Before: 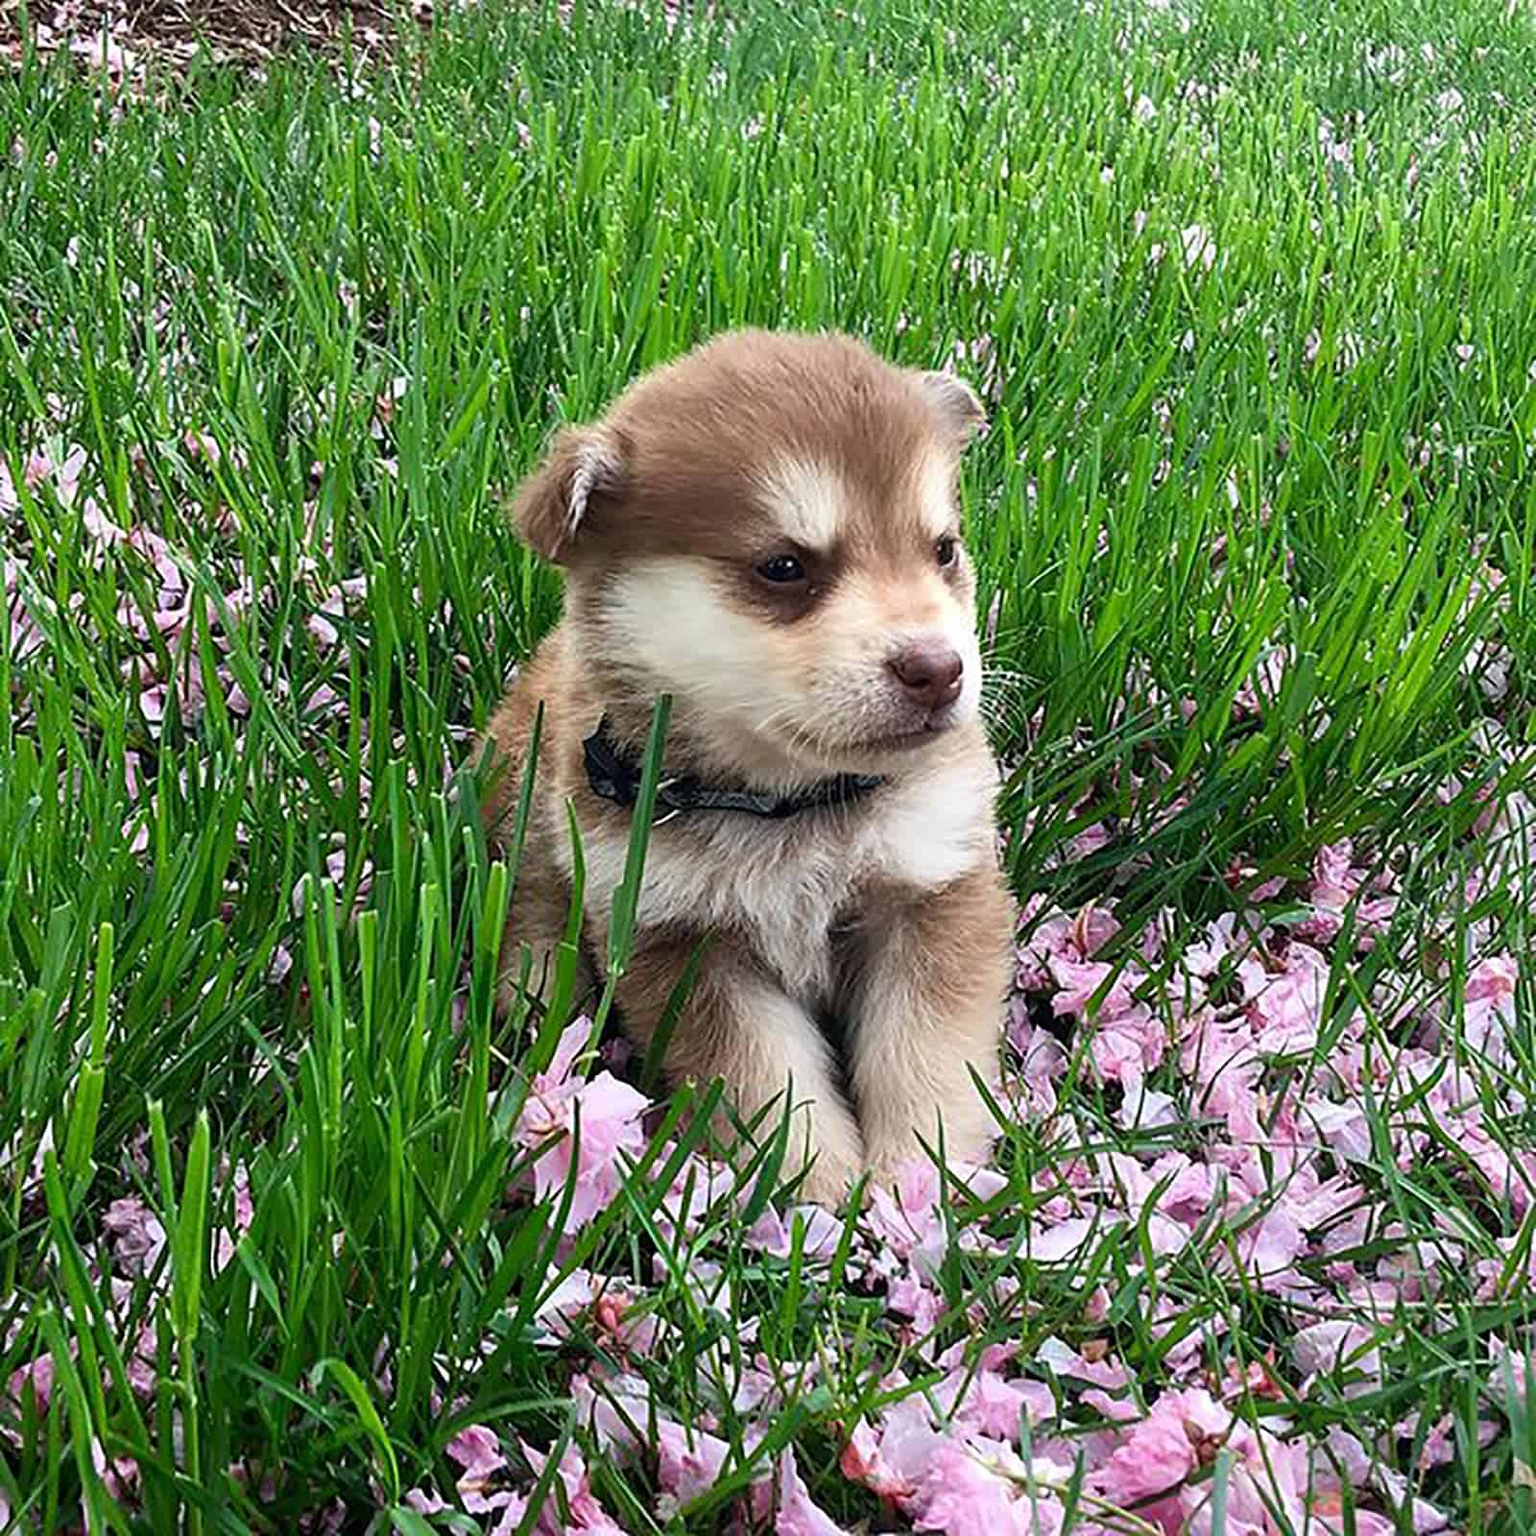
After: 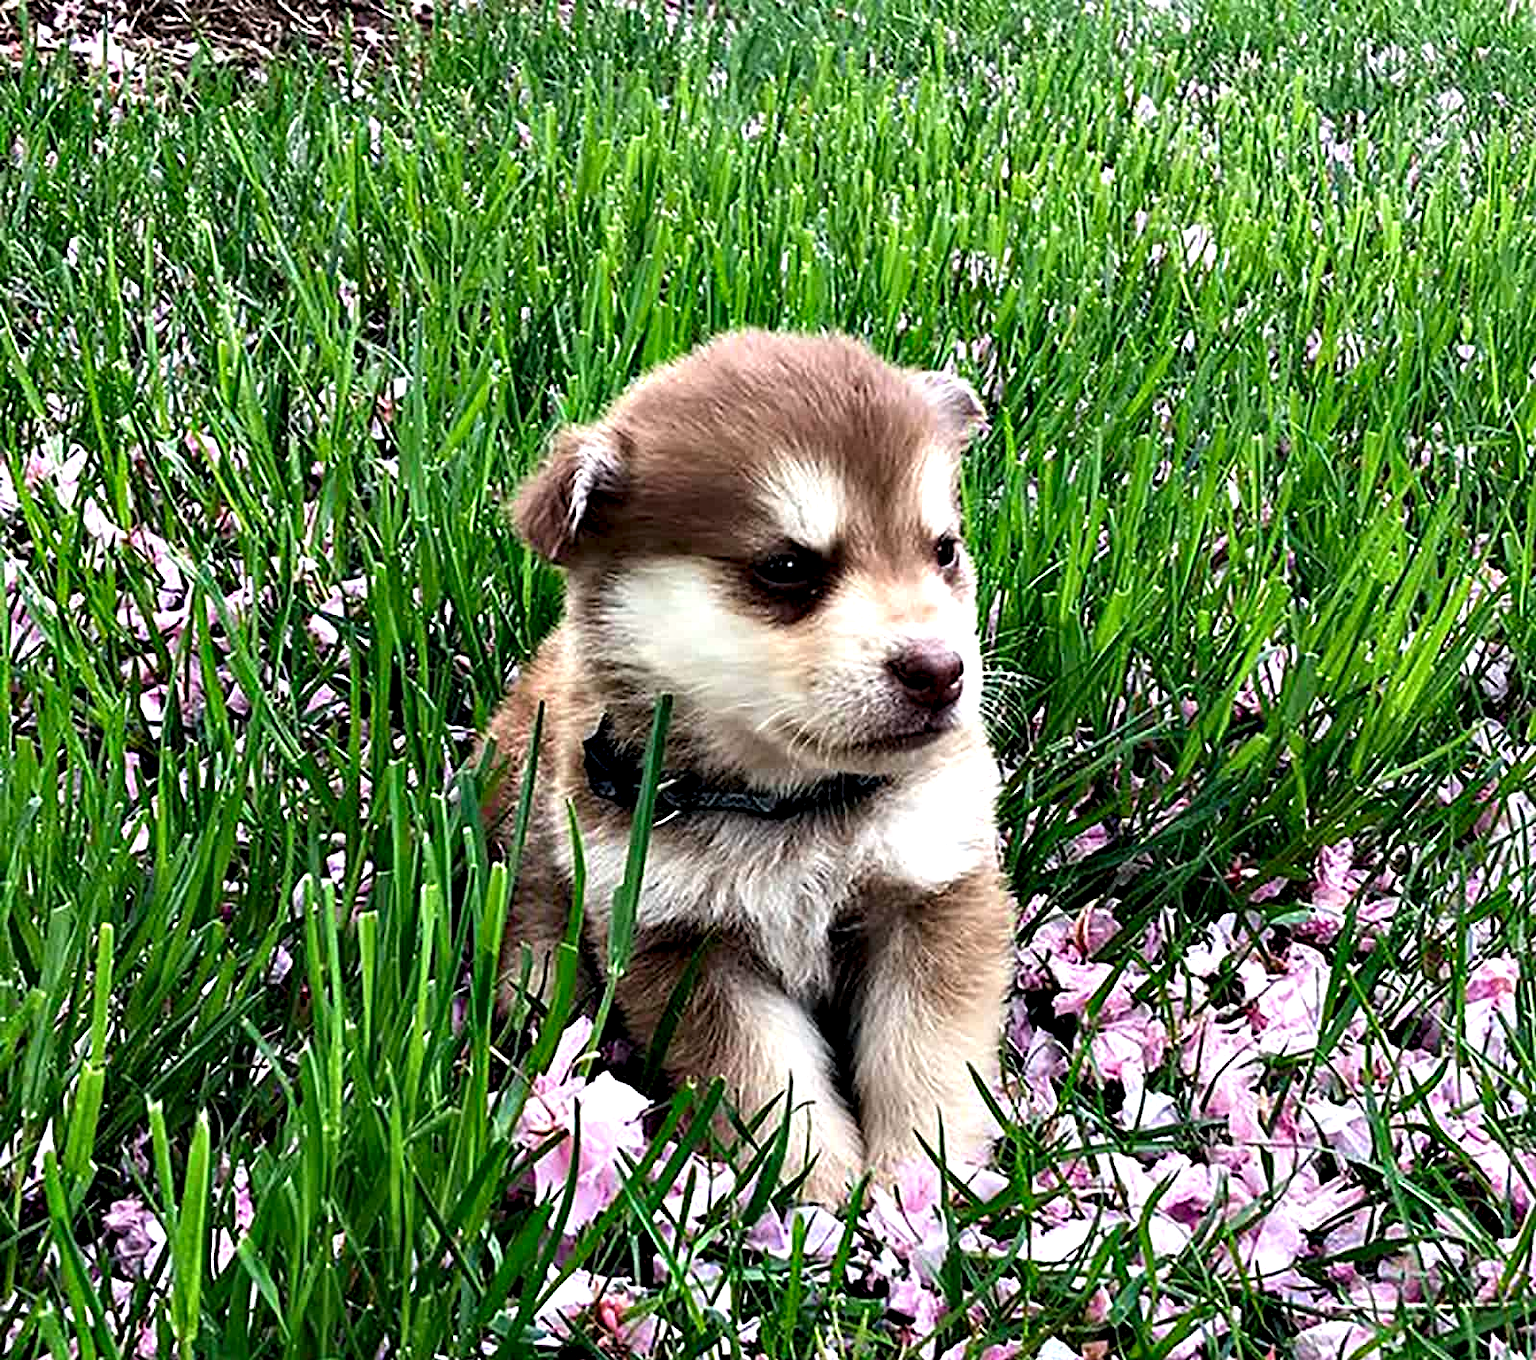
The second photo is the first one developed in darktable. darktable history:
contrast equalizer: y [[0.627 ×6], [0.563 ×6], [0 ×6], [0 ×6], [0 ×6]]
crop and rotate: top 0%, bottom 11.44%
